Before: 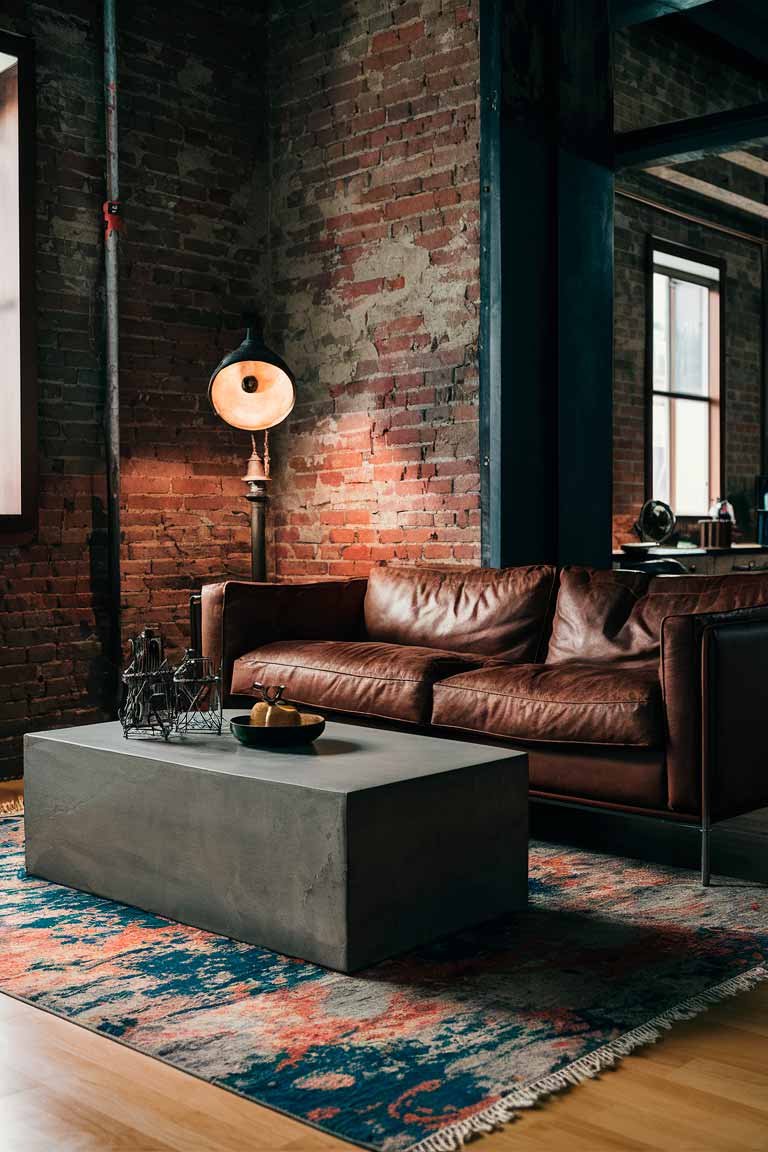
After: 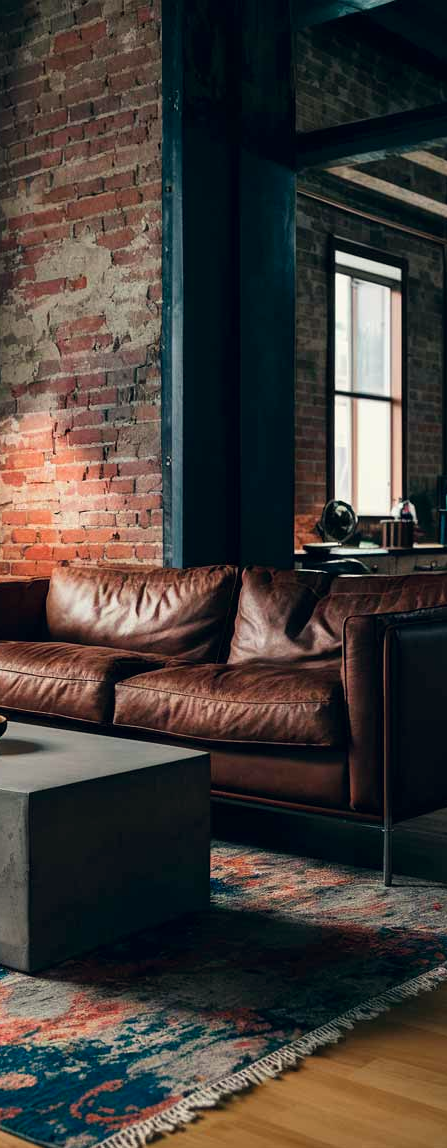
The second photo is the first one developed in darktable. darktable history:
color correction: highlights a* 0.292, highlights b* 2.7, shadows a* -0.865, shadows b* -4.56
tone curve: color space Lab, independent channels, preserve colors none
crop: left 41.41%
